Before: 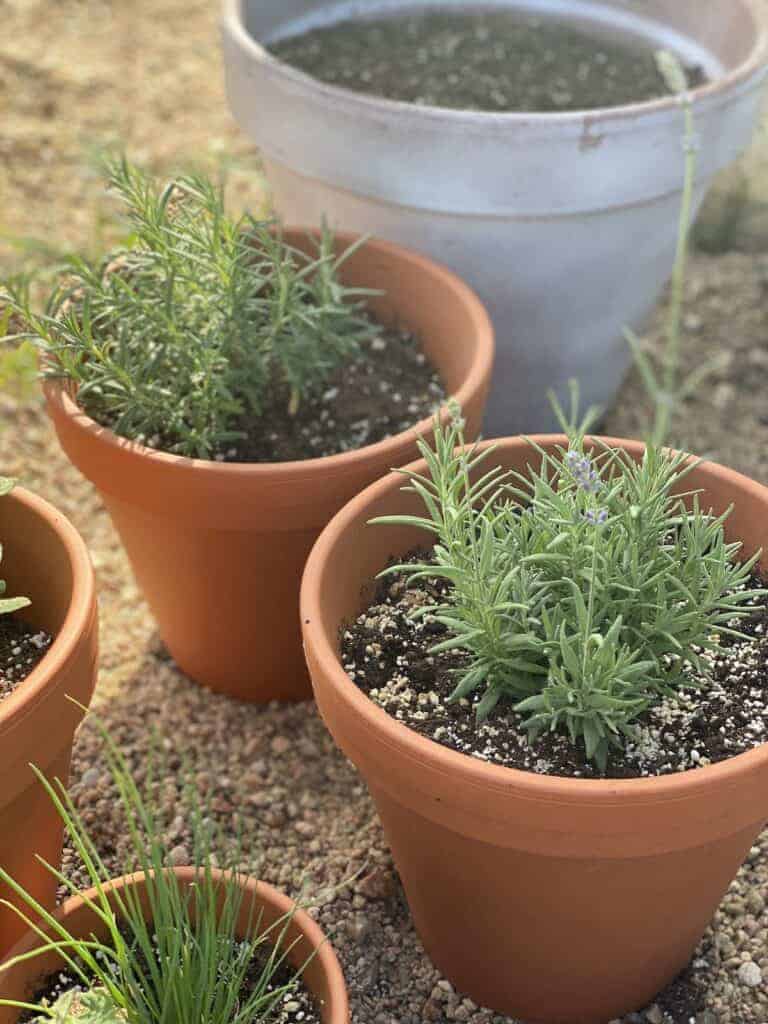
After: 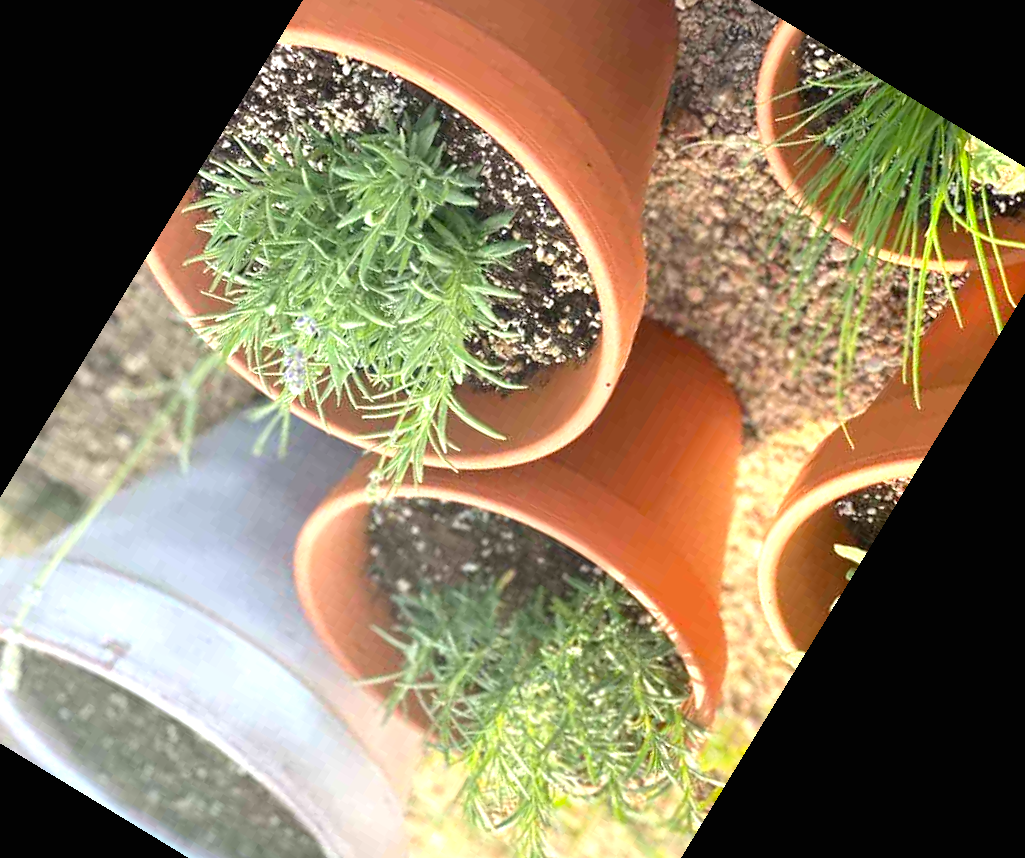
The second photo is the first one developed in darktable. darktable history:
crop and rotate: angle 148.68°, left 9.111%, top 15.603%, right 4.588%, bottom 17.041%
exposure: black level correction 0, exposure 1 EV, compensate highlight preservation false
